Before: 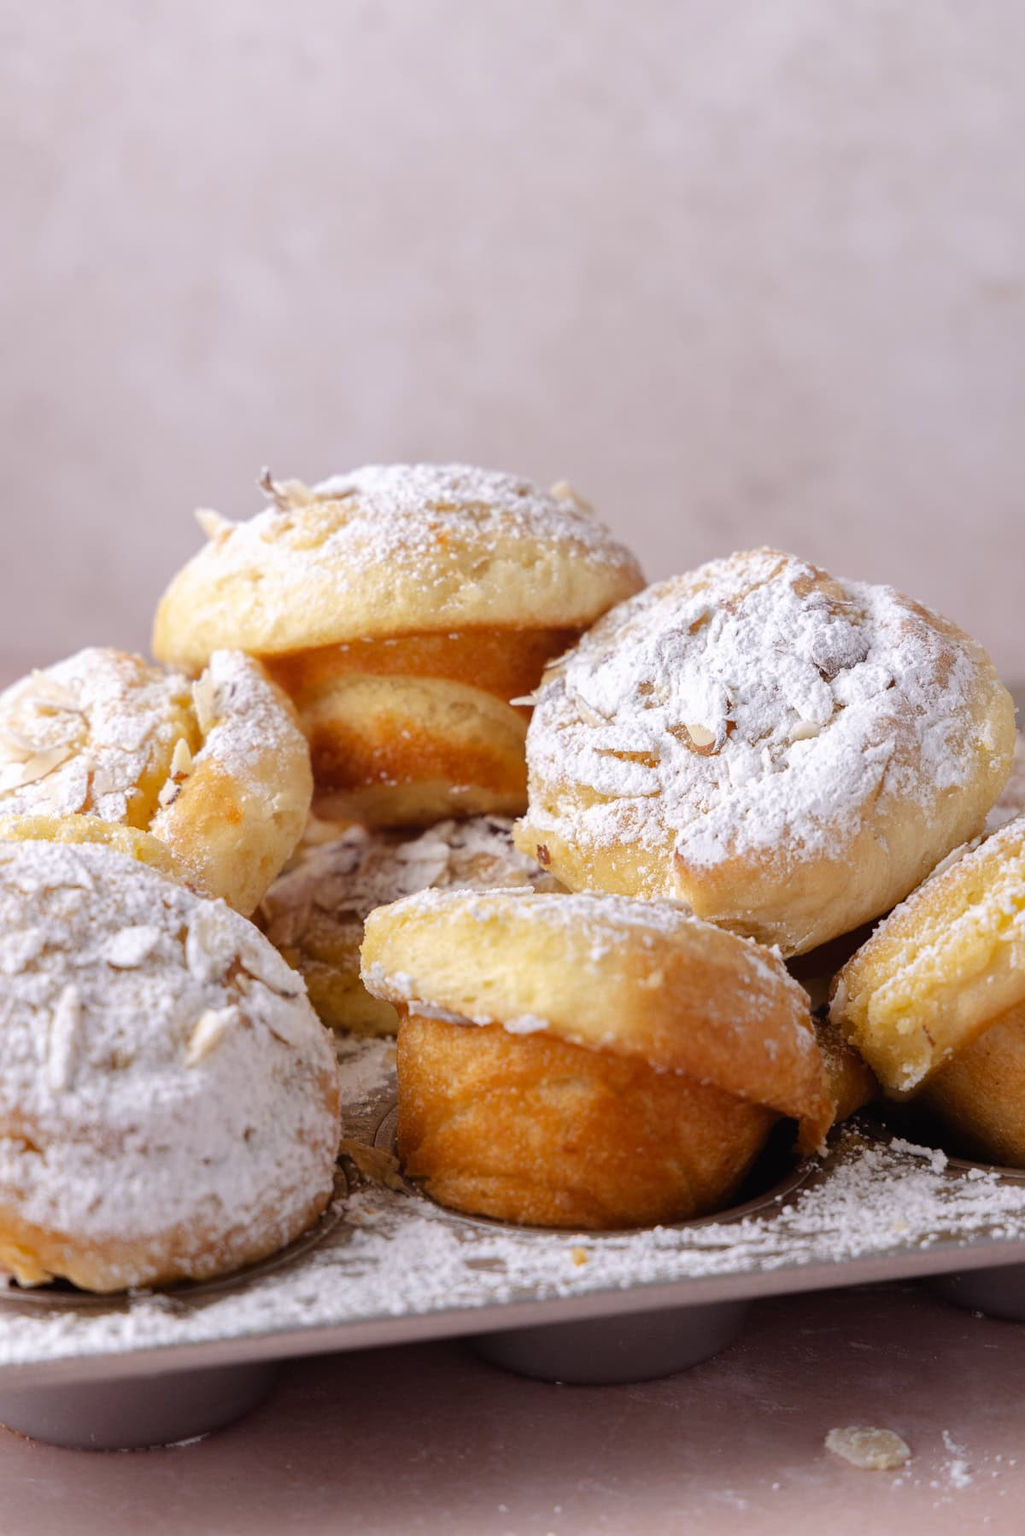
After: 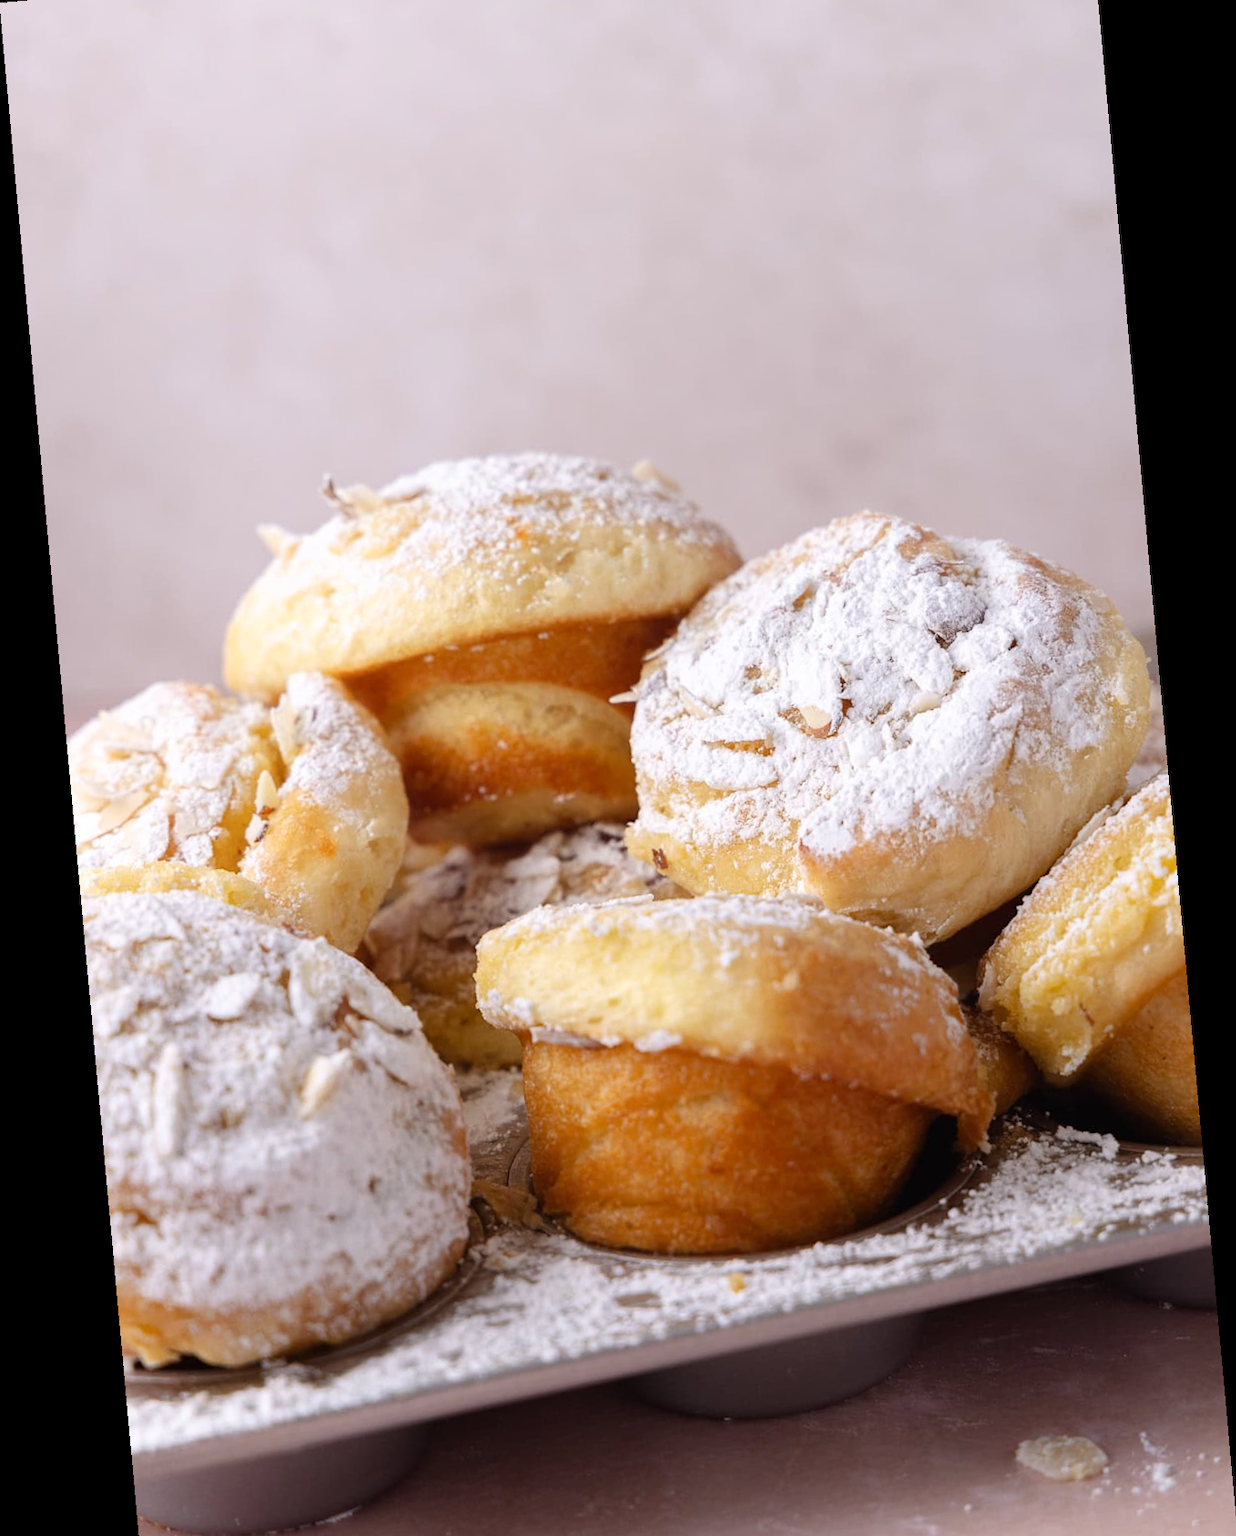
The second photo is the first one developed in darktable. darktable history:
rotate and perspective: rotation -5.2°, automatic cropping off
shadows and highlights: shadows 0, highlights 40
crop and rotate: top 5.609%, bottom 5.609%
